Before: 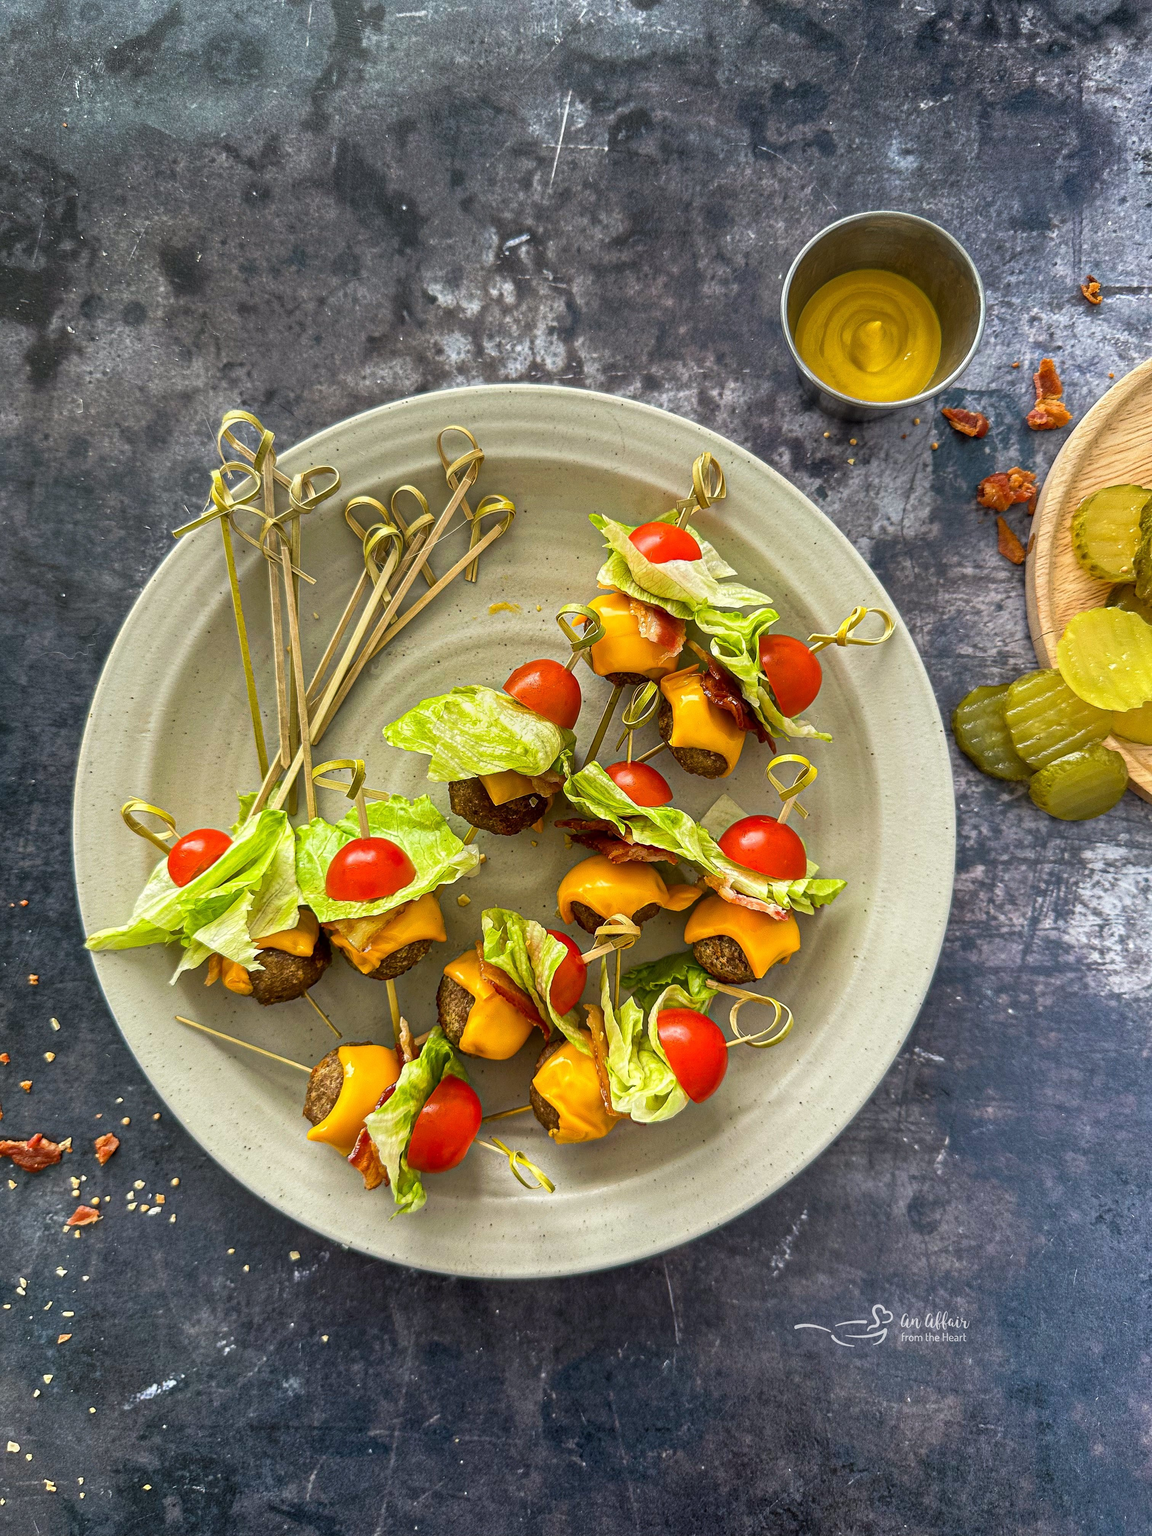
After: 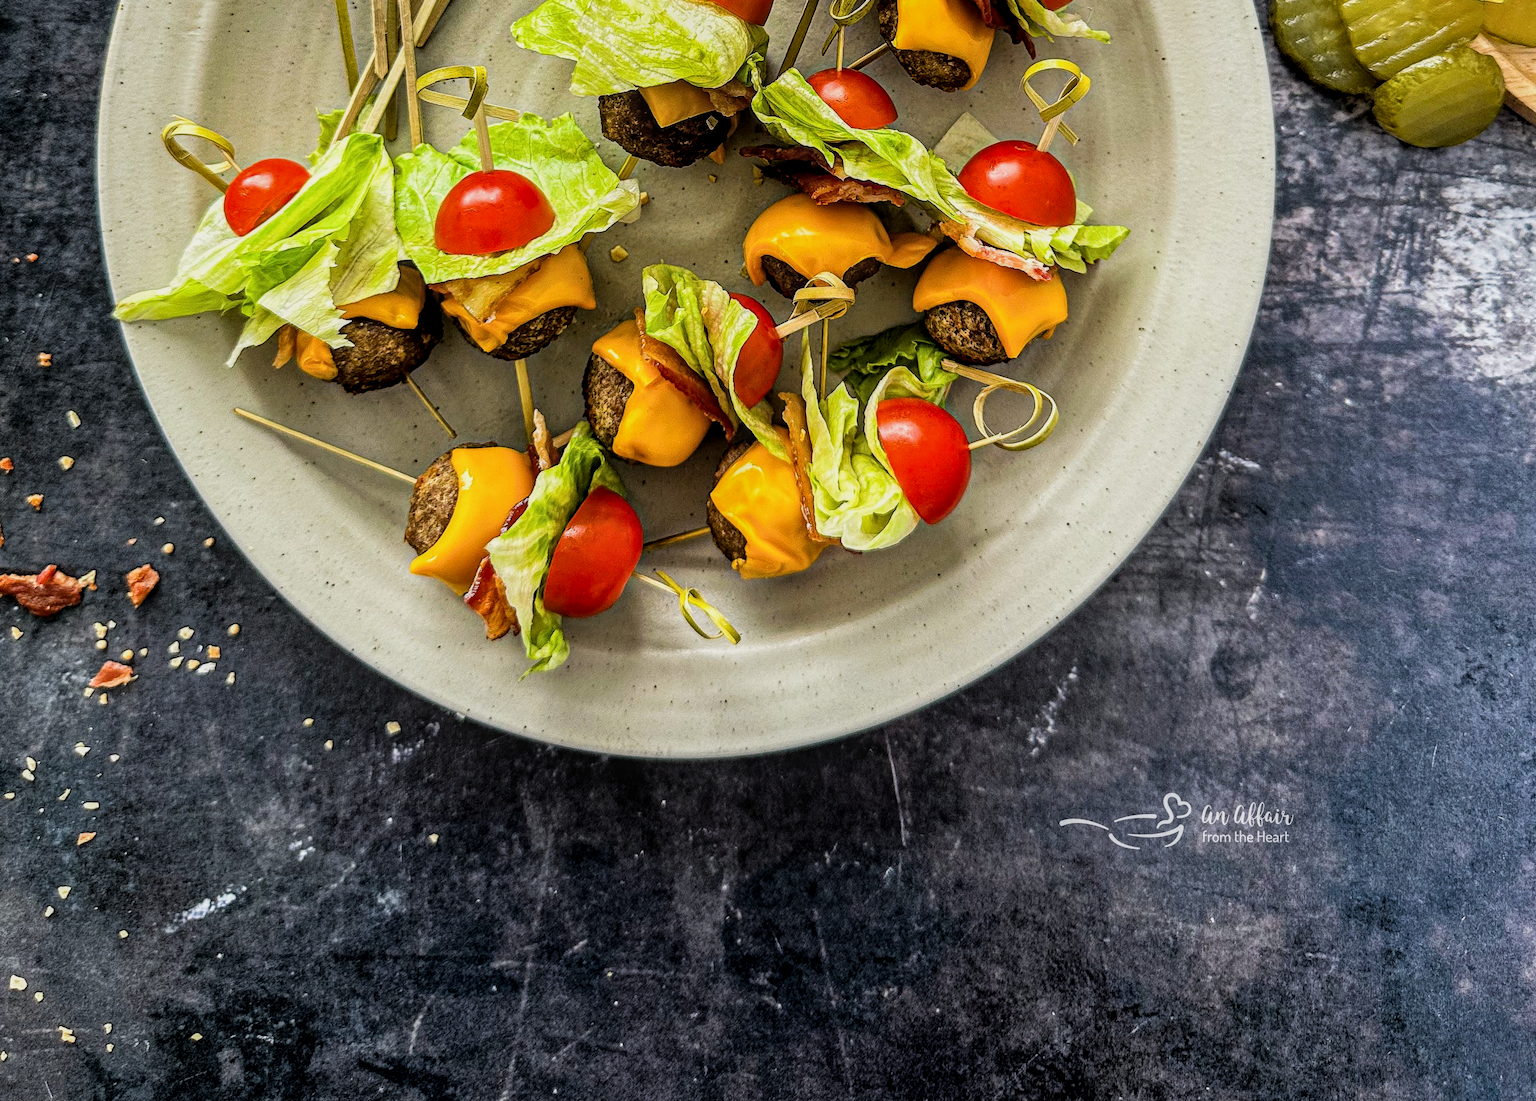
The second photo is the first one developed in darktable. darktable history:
filmic rgb: black relative exposure -5 EV, white relative exposure 3.5 EV, hardness 3.19, contrast 1.2, highlights saturation mix -50%
local contrast: on, module defaults
crop and rotate: top 46.237%
exposure: exposure -0.01 EV, compensate highlight preservation false
